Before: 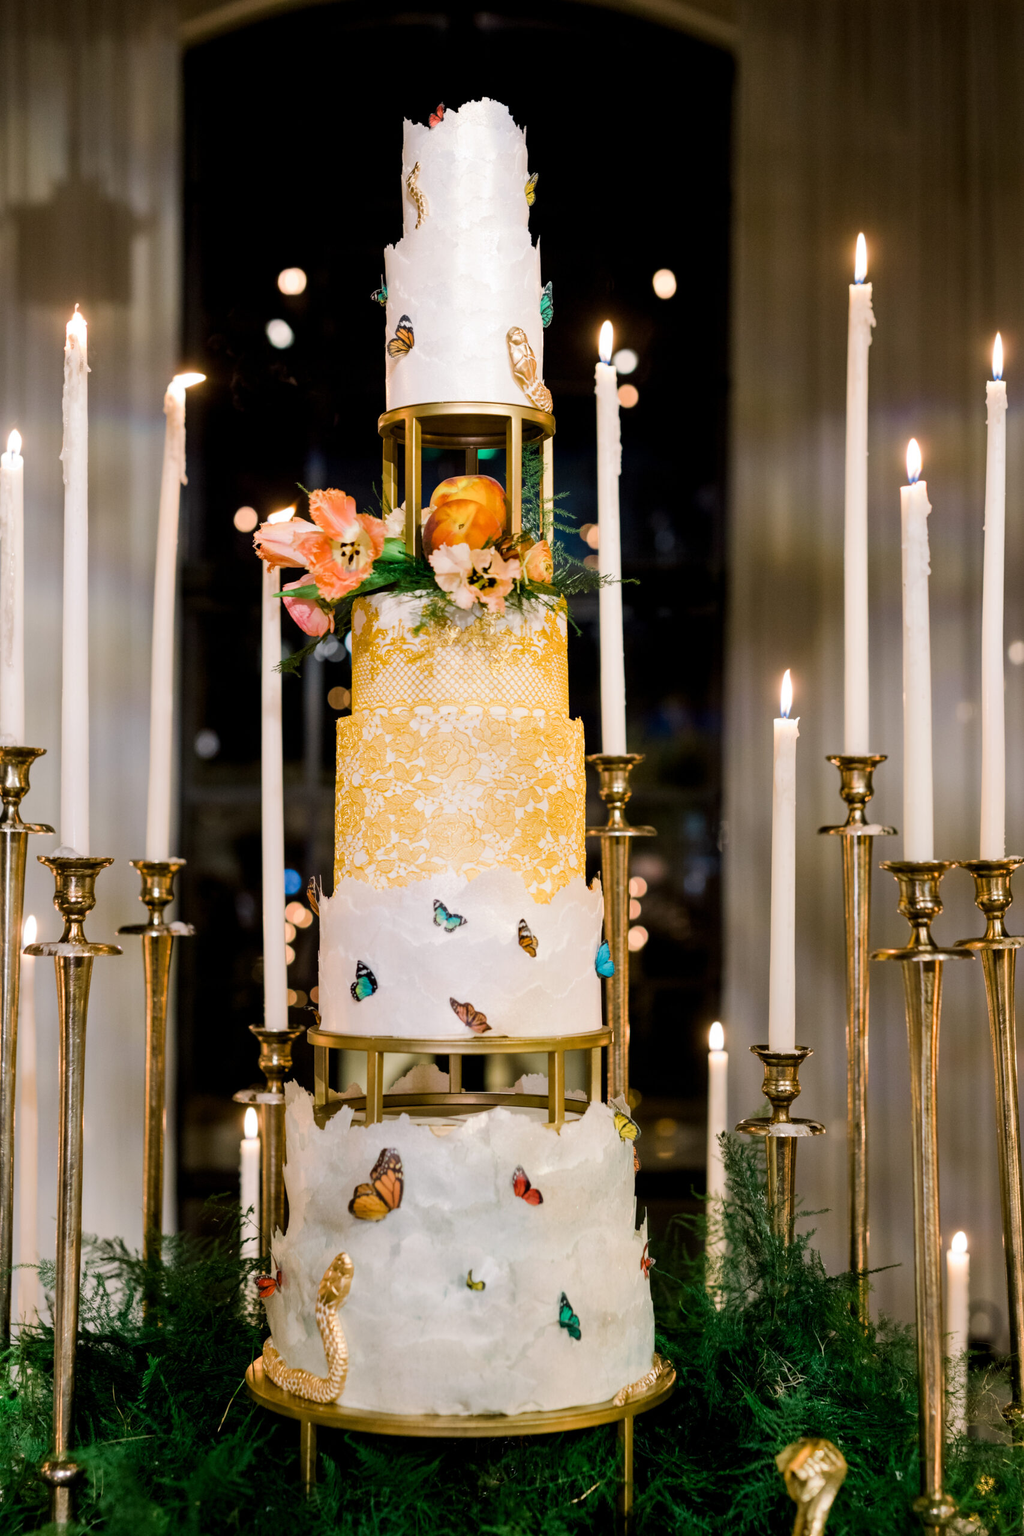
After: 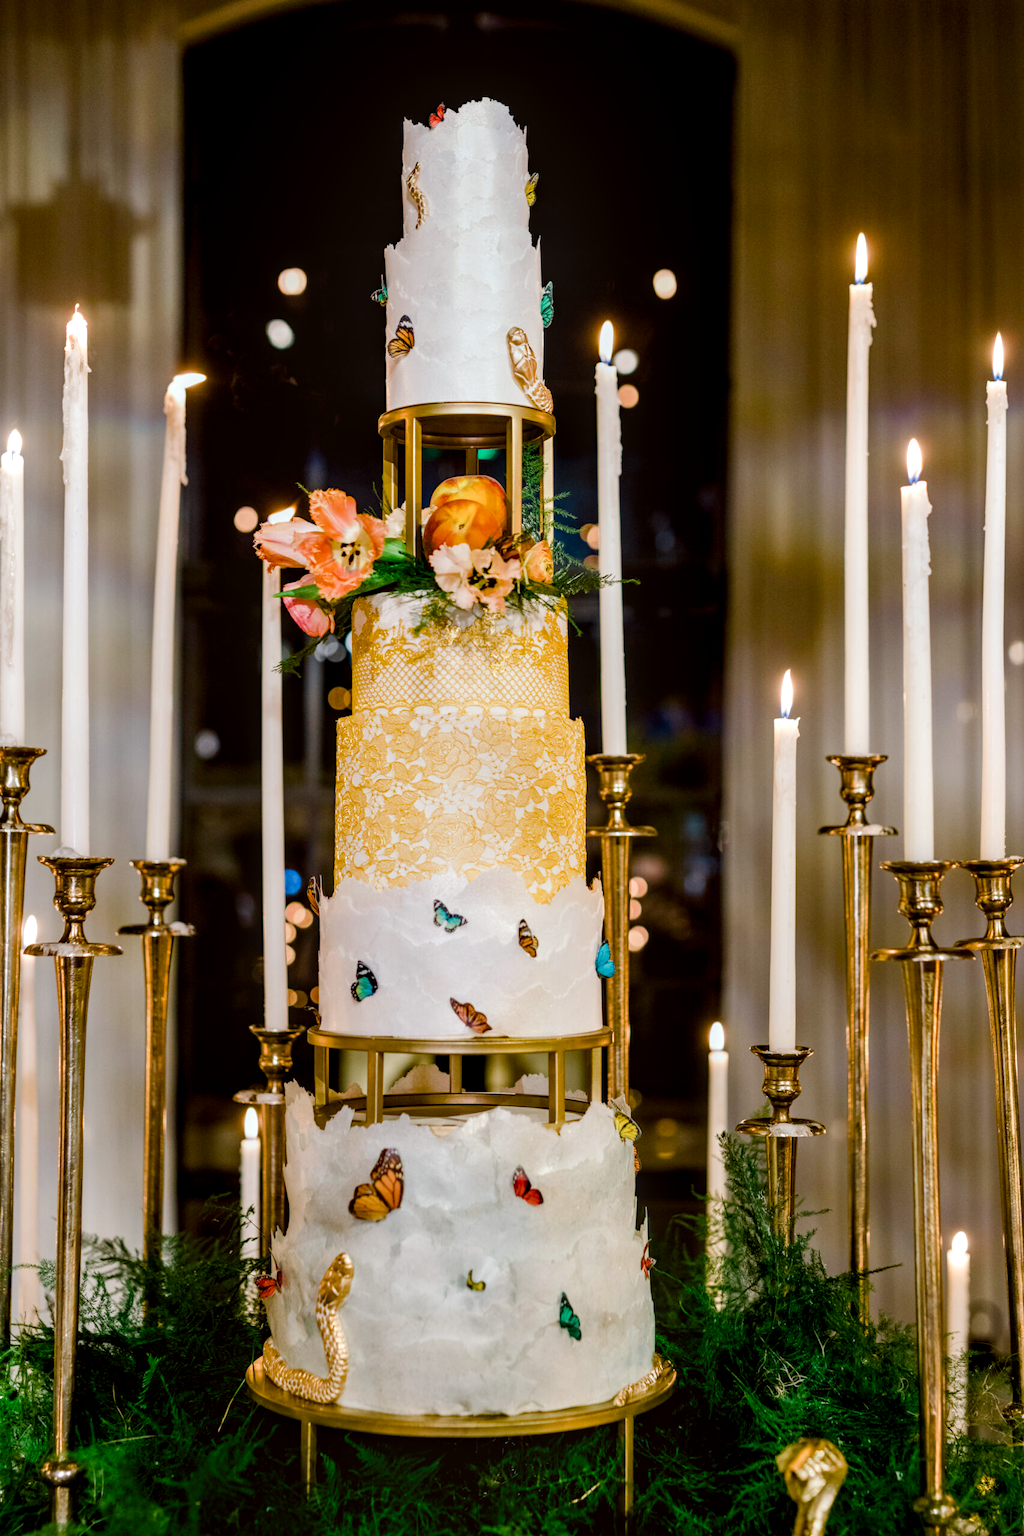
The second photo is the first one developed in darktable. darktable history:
local contrast: detail 130%
color balance rgb: perceptual saturation grading › global saturation 20%, perceptual saturation grading › highlights -25%, perceptual saturation grading › shadows 50%
white balance: emerald 1
color correction: highlights a* -2.73, highlights b* -2.09, shadows a* 2.41, shadows b* 2.73
